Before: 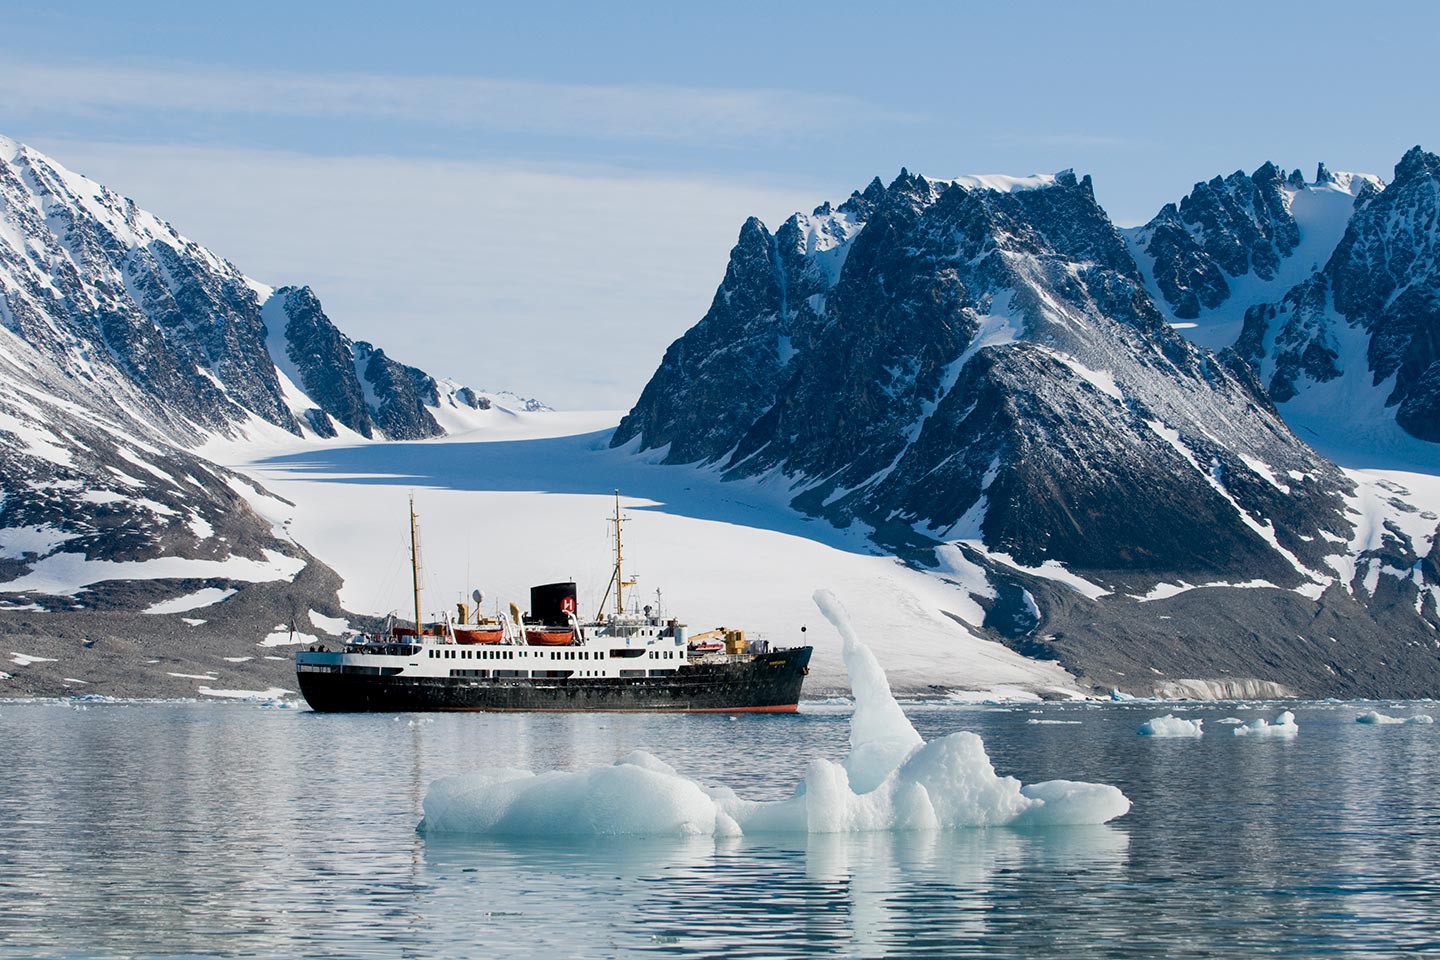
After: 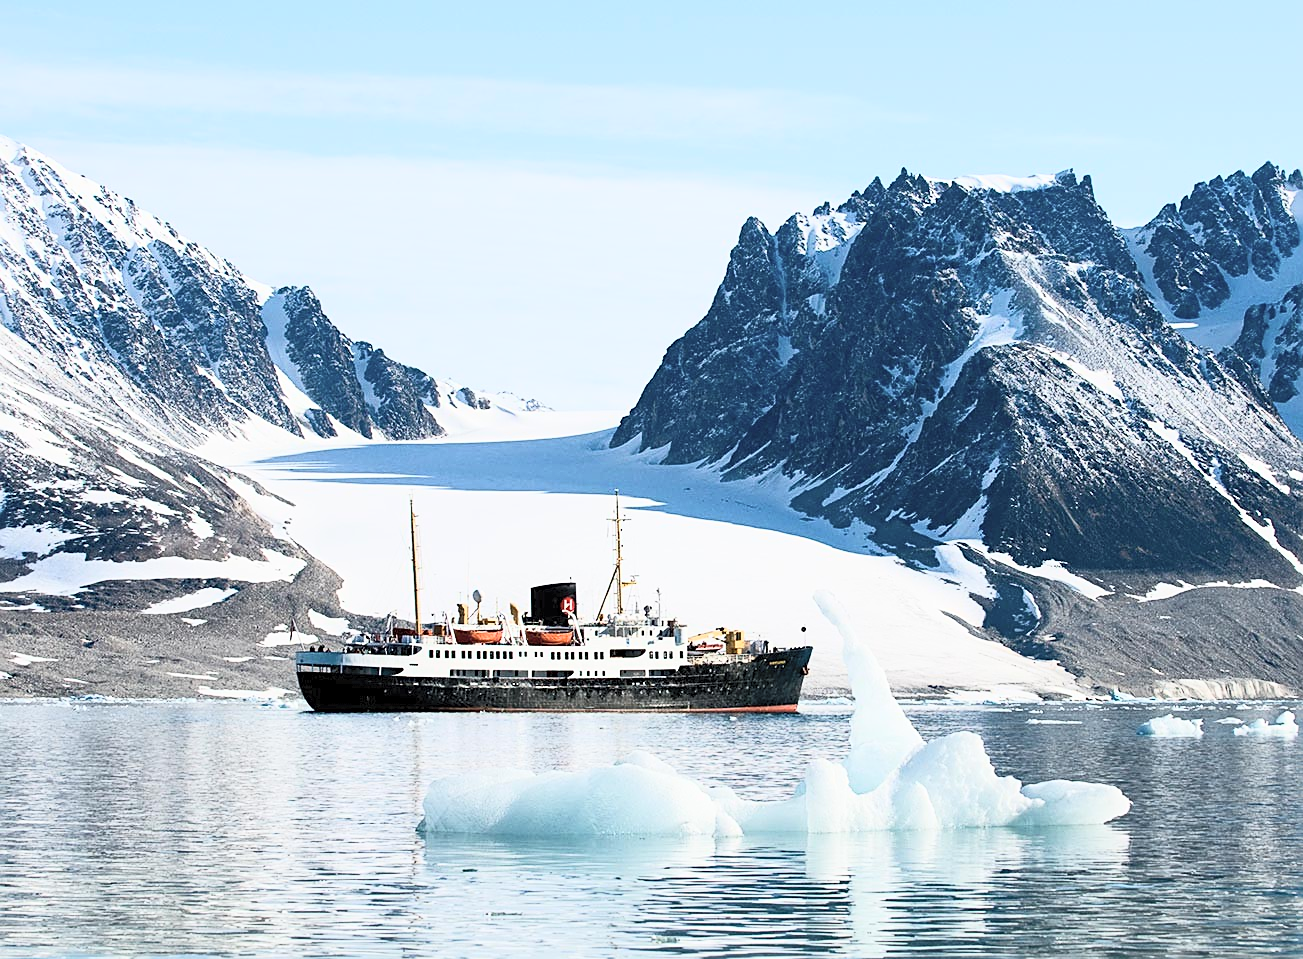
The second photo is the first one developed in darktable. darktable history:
contrast brightness saturation: contrast 0.39, brightness 0.53
sharpen: on, module defaults
crop: right 9.509%, bottom 0.031%
